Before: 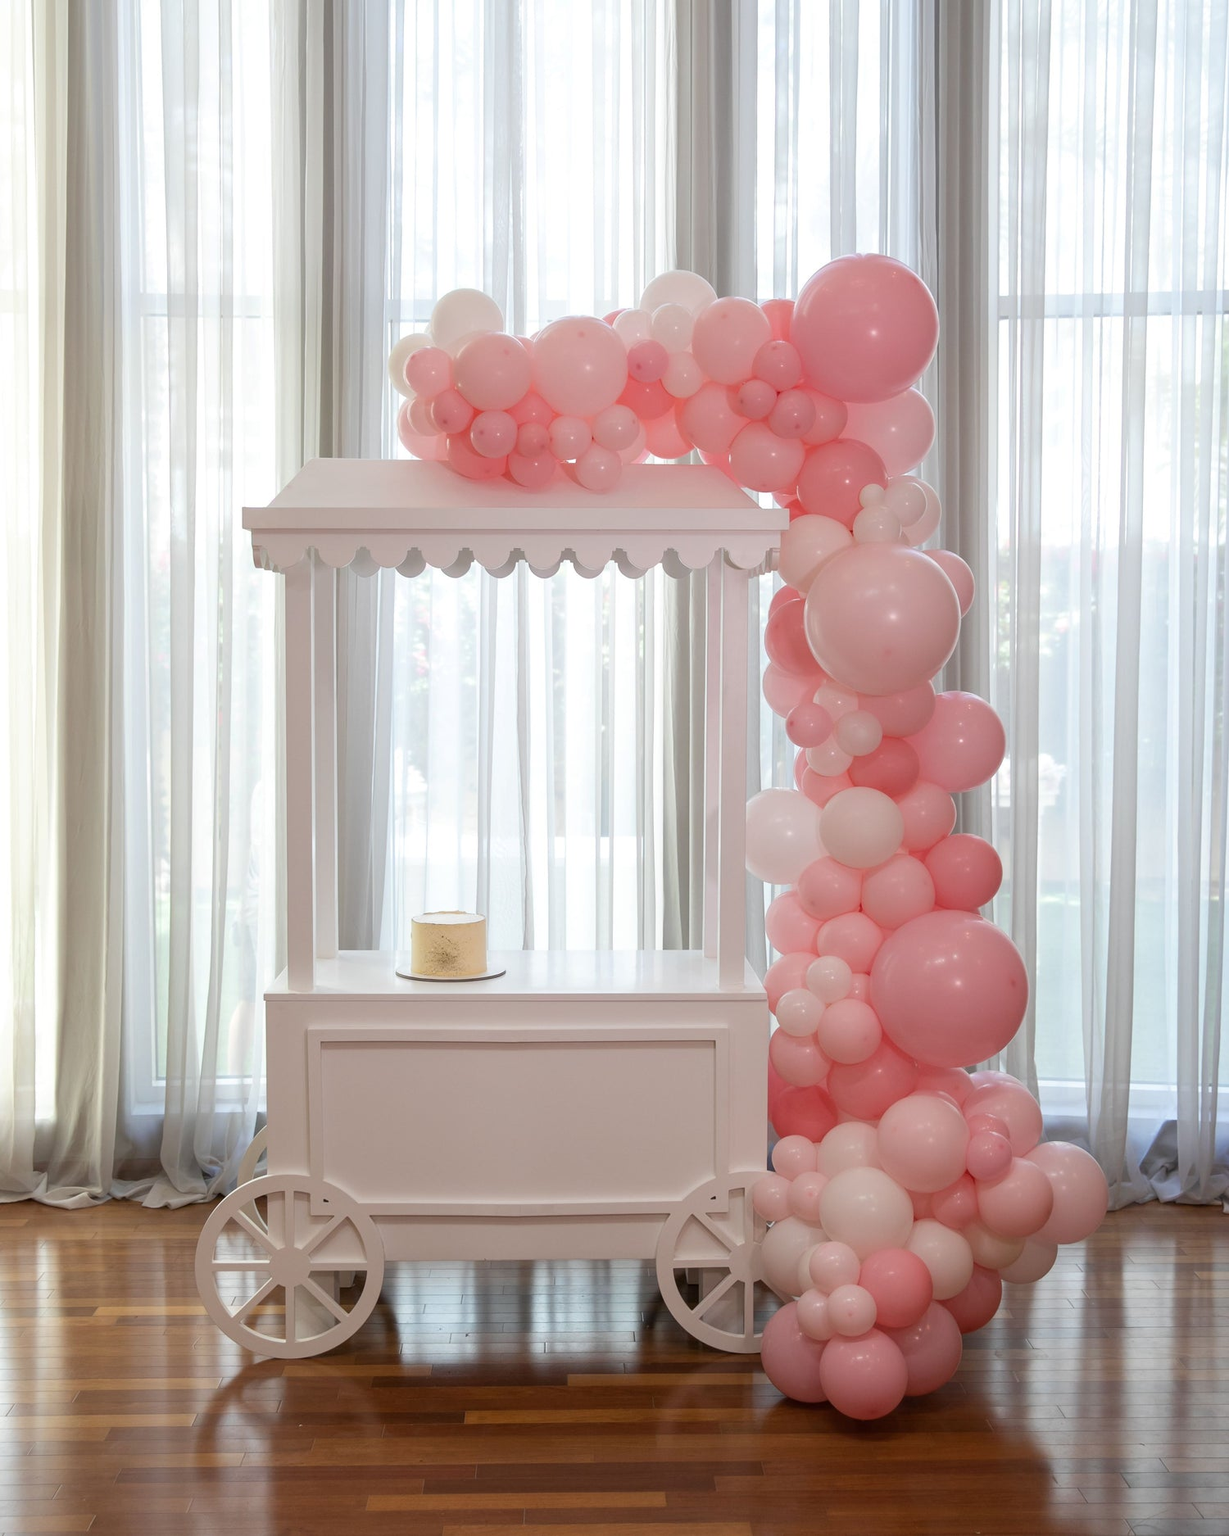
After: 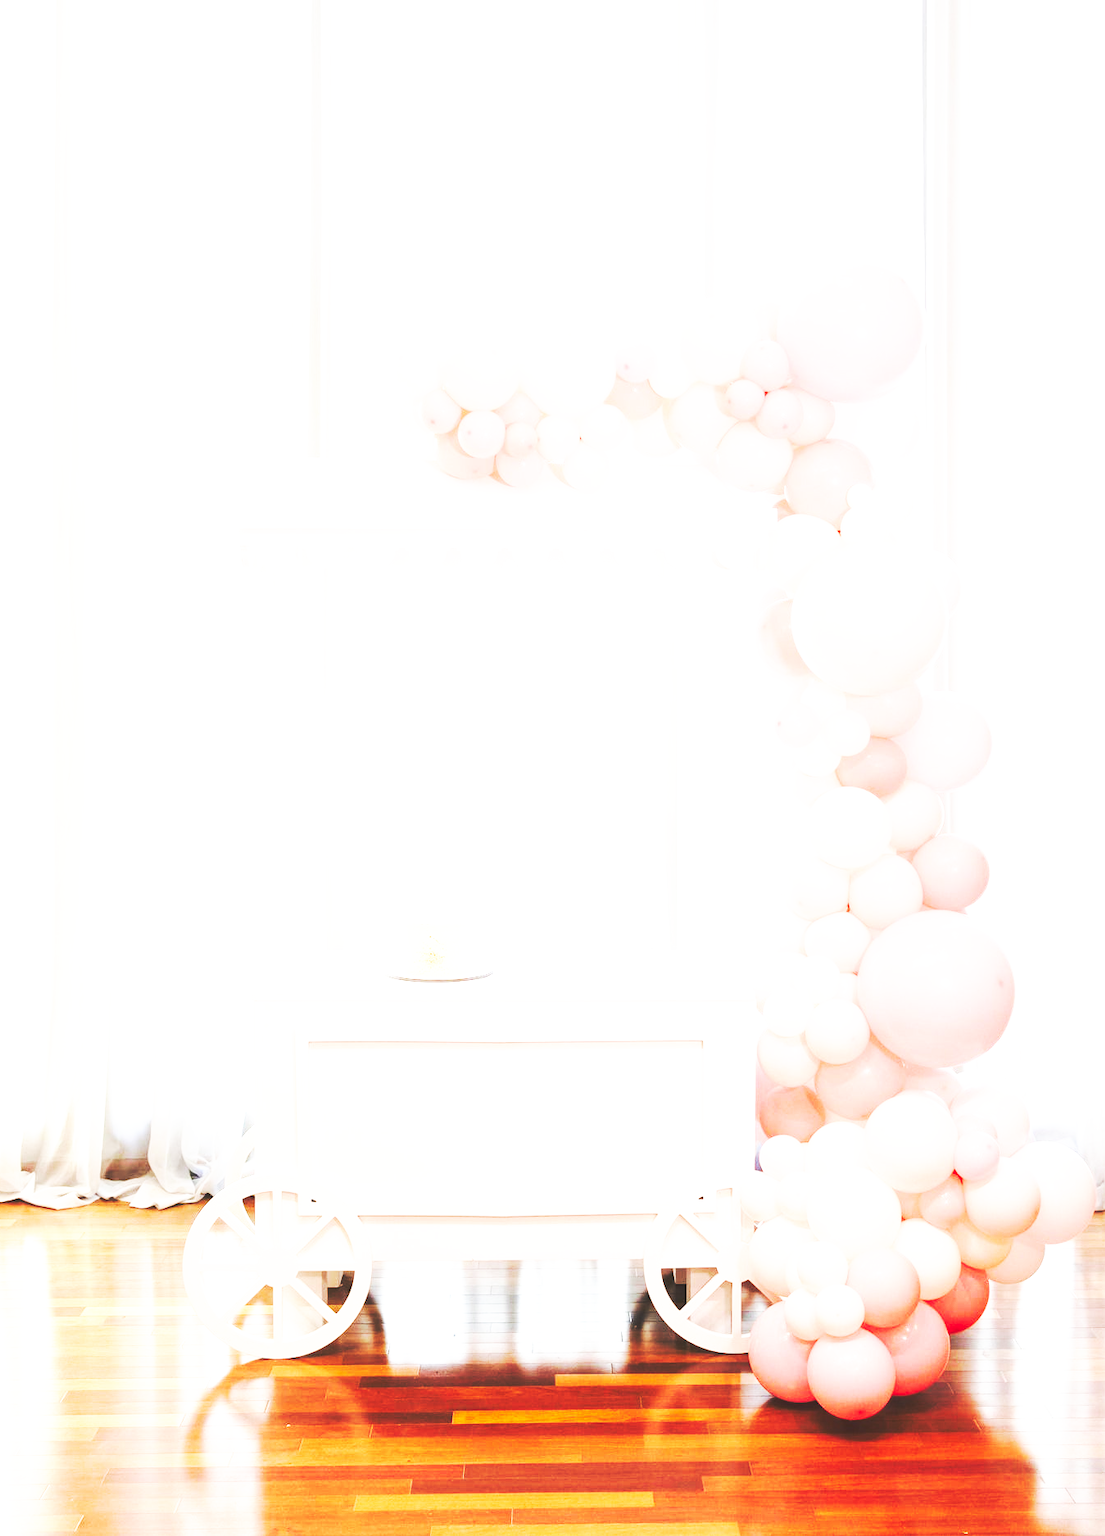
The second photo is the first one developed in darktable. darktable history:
exposure: black level correction 0, exposure 1.492 EV, compensate exposure bias true, compensate highlight preservation false
crop and rotate: left 1.008%, right 8.93%
base curve: curves: ch0 [(0, 0.015) (0.085, 0.116) (0.134, 0.298) (0.19, 0.545) (0.296, 0.764) (0.599, 0.982) (1, 1)], preserve colors none
